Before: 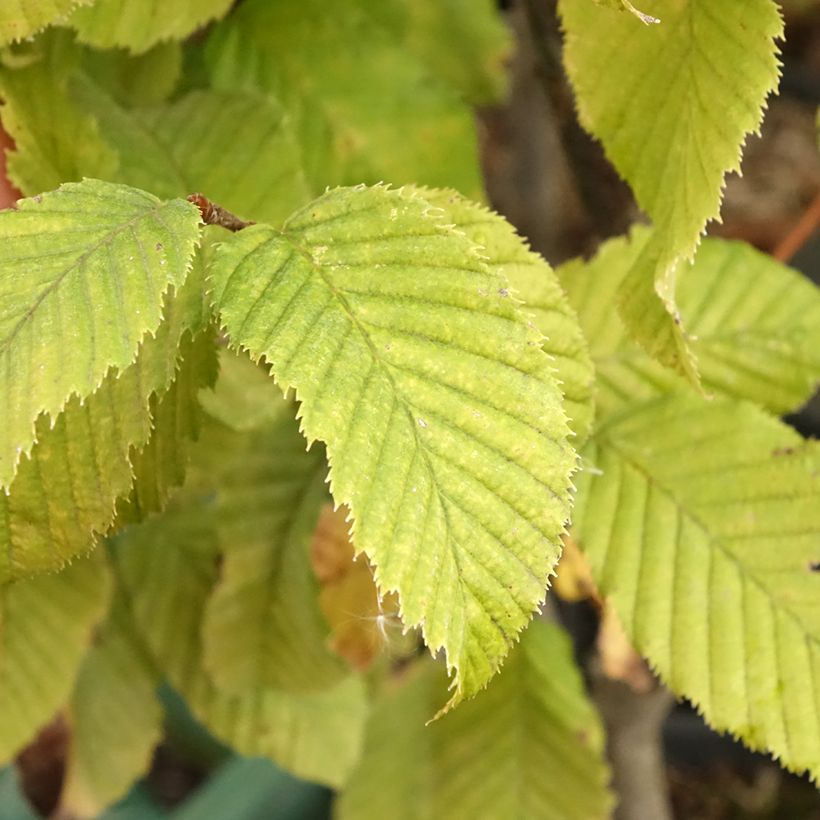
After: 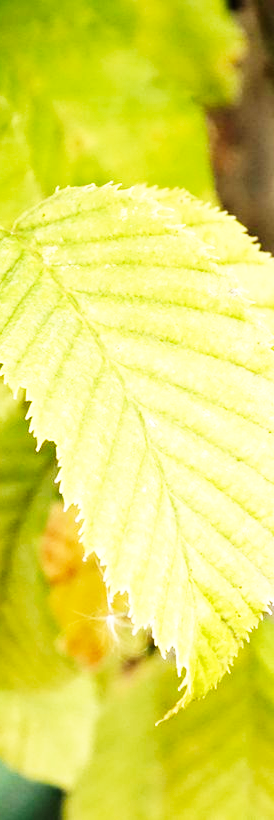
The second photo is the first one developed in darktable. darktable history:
crop: left 33.042%, right 33.523%
base curve: curves: ch0 [(0, 0) (0.007, 0.004) (0.027, 0.03) (0.046, 0.07) (0.207, 0.54) (0.442, 0.872) (0.673, 0.972) (1, 1)], preserve colors none
